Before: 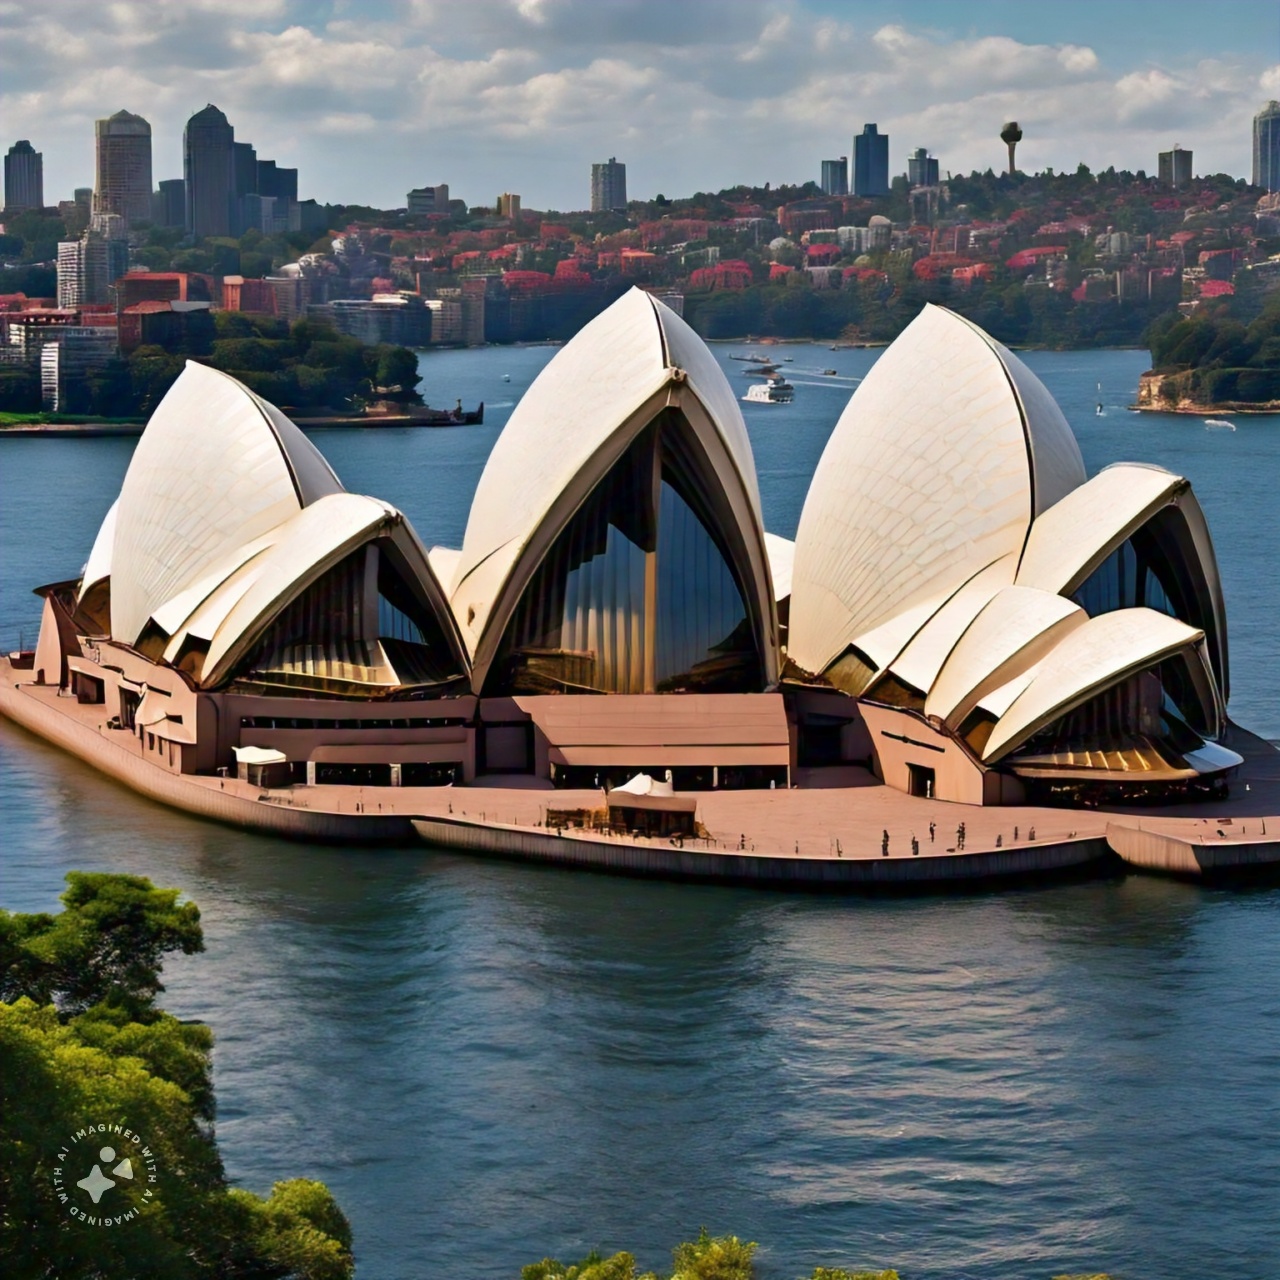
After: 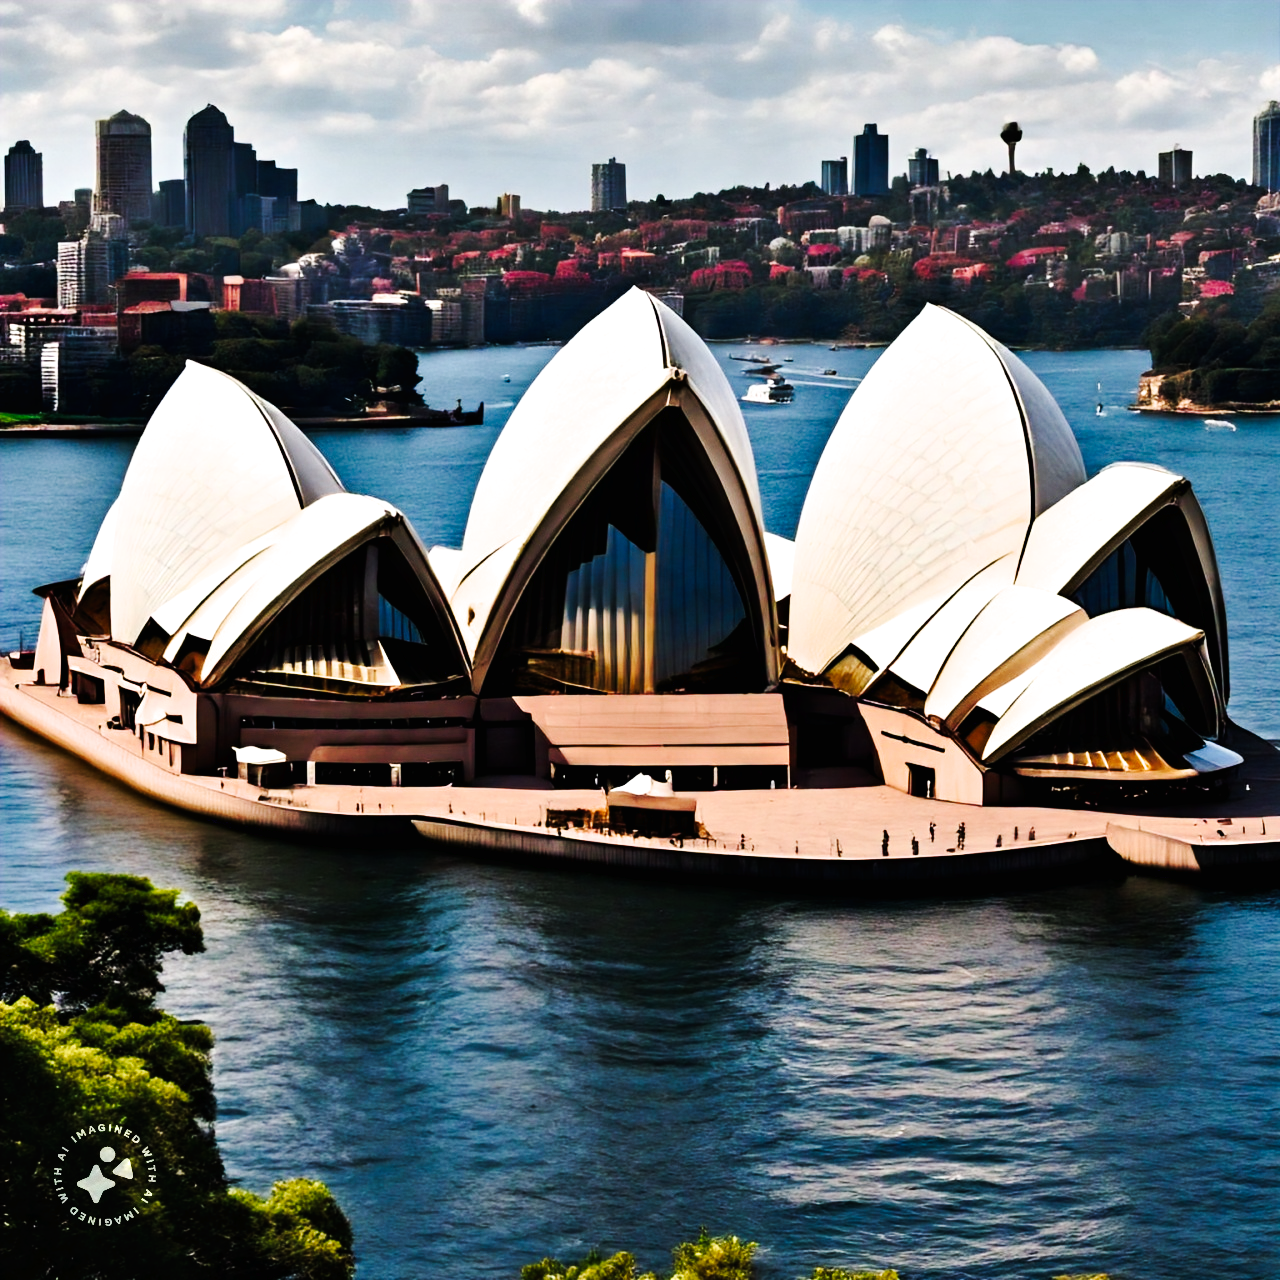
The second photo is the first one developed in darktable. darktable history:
tone curve: curves: ch0 [(0, 0) (0.003, 0.008) (0.011, 0.011) (0.025, 0.018) (0.044, 0.028) (0.069, 0.039) (0.1, 0.056) (0.136, 0.081) (0.177, 0.118) (0.224, 0.164) (0.277, 0.223) (0.335, 0.3) (0.399, 0.399) (0.468, 0.51) (0.543, 0.618) (0.623, 0.71) (0.709, 0.79) (0.801, 0.865) (0.898, 0.93) (1, 1)], preserve colors none
filmic rgb: white relative exposure 2.2 EV, hardness 6.97
contrast equalizer: octaves 7, y [[0.6 ×6], [0.55 ×6], [0 ×6], [0 ×6], [0 ×6]], mix 0.3
shadows and highlights: shadows 20.55, highlights -20.99, soften with gaussian
